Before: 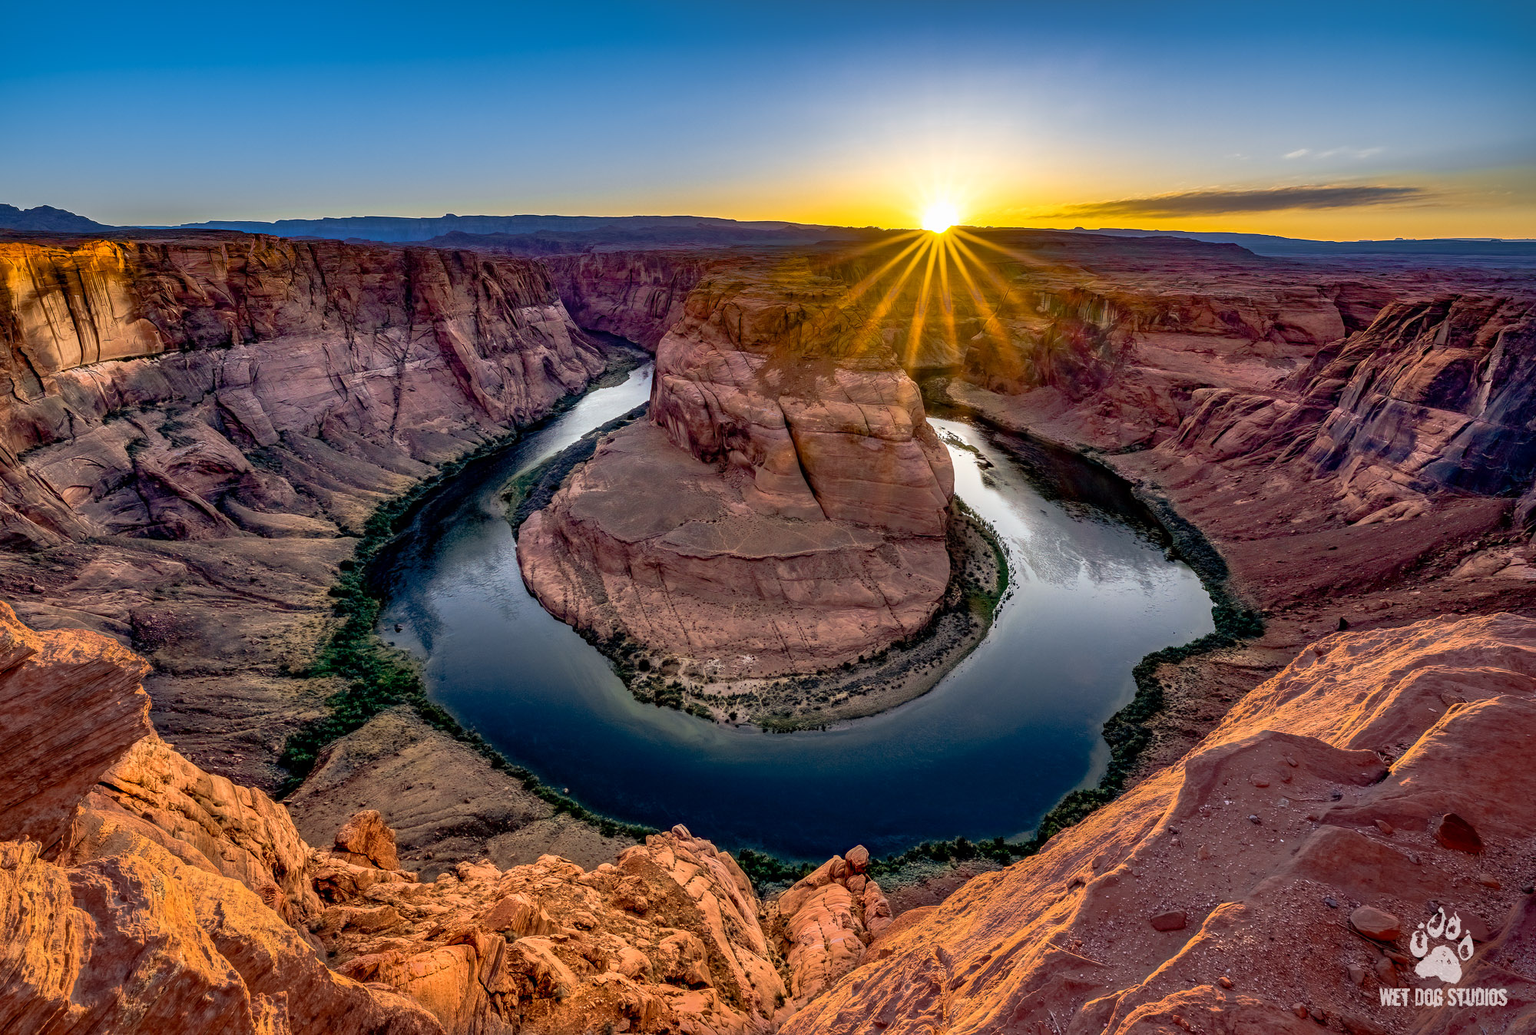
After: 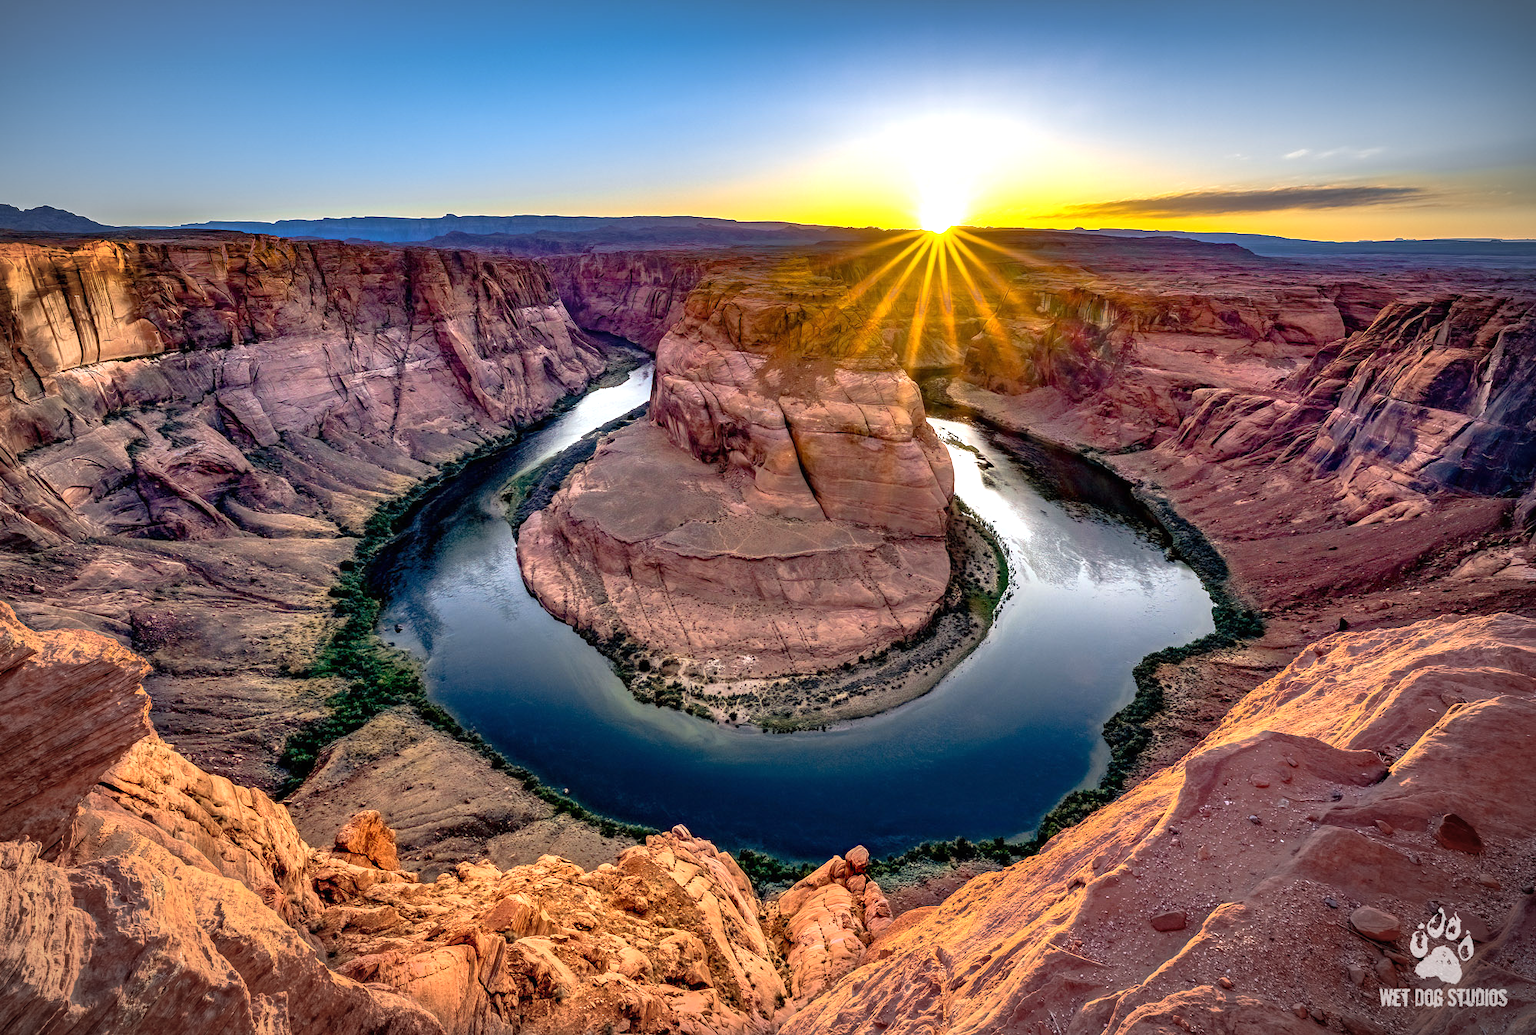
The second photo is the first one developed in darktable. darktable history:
exposure: black level correction 0, exposure 0.703 EV, compensate highlight preservation false
vignetting: fall-off radius 59.93%, automatic ratio true
